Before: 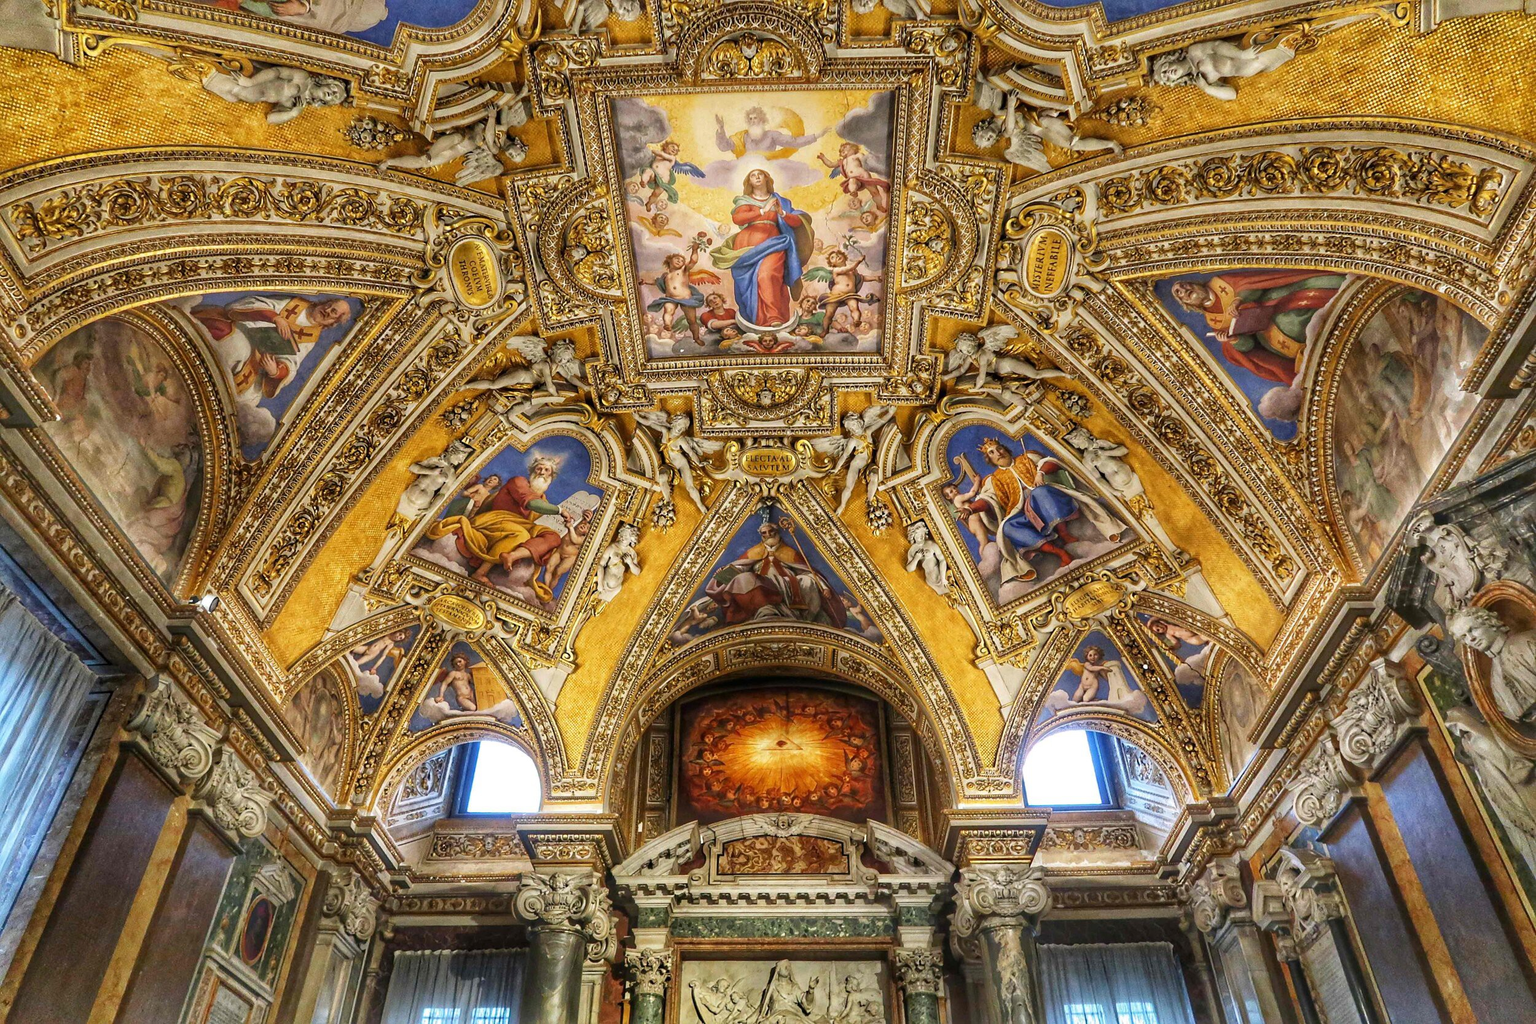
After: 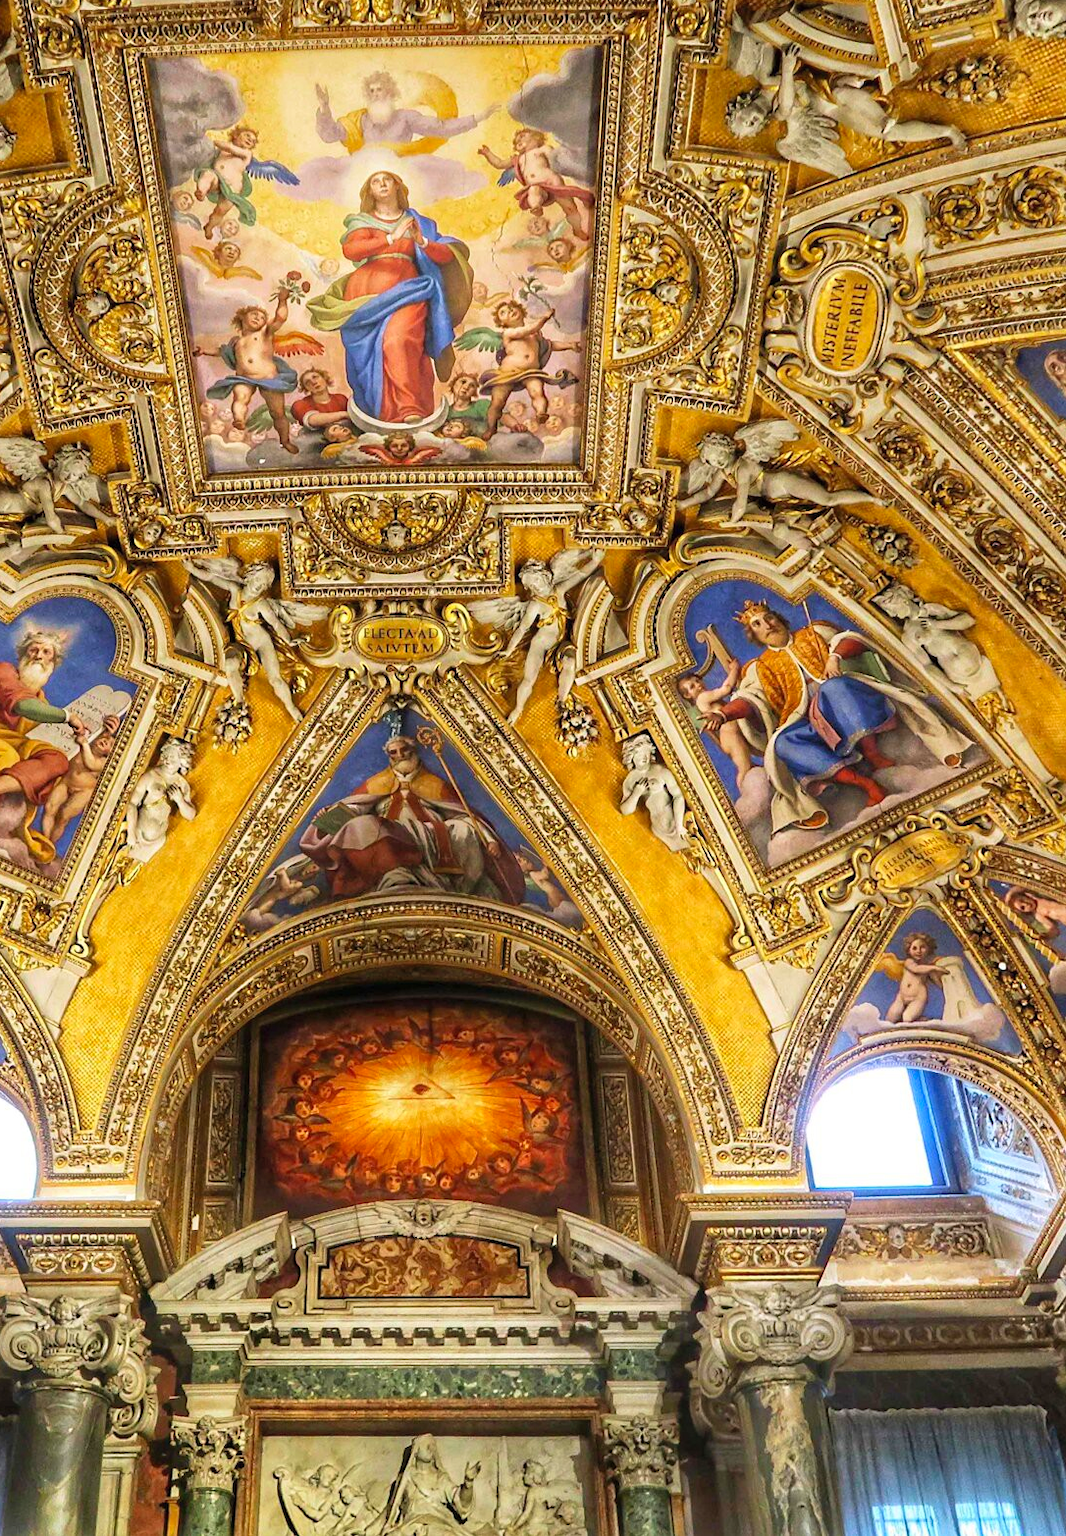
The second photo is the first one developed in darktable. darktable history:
velvia: strength 15.08%
contrast brightness saturation: contrast 0.072, brightness 0.079, saturation 0.179
crop: left 33.744%, top 6.079%, right 22.768%
